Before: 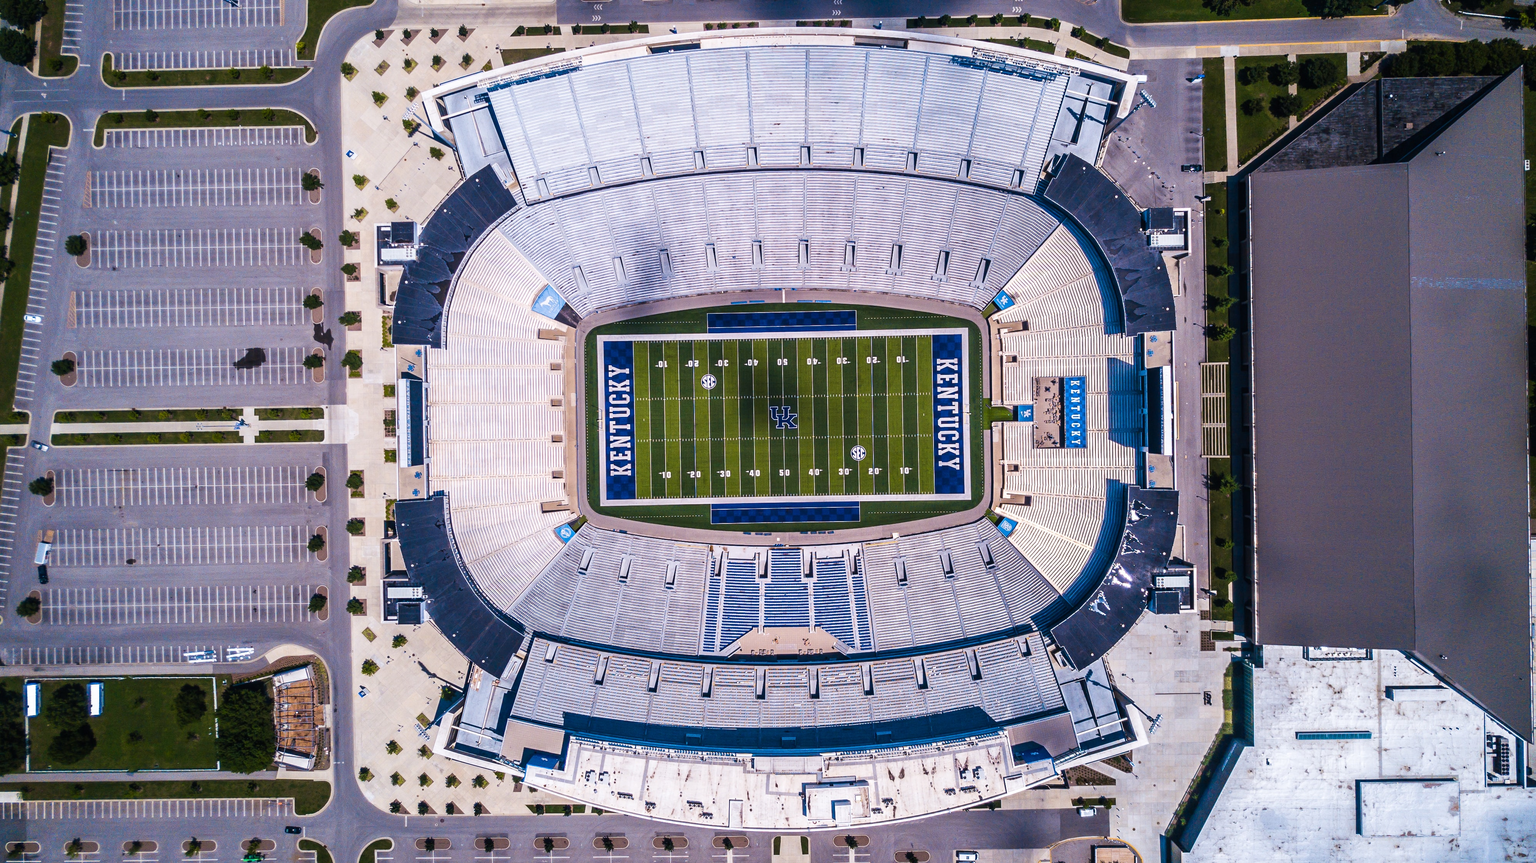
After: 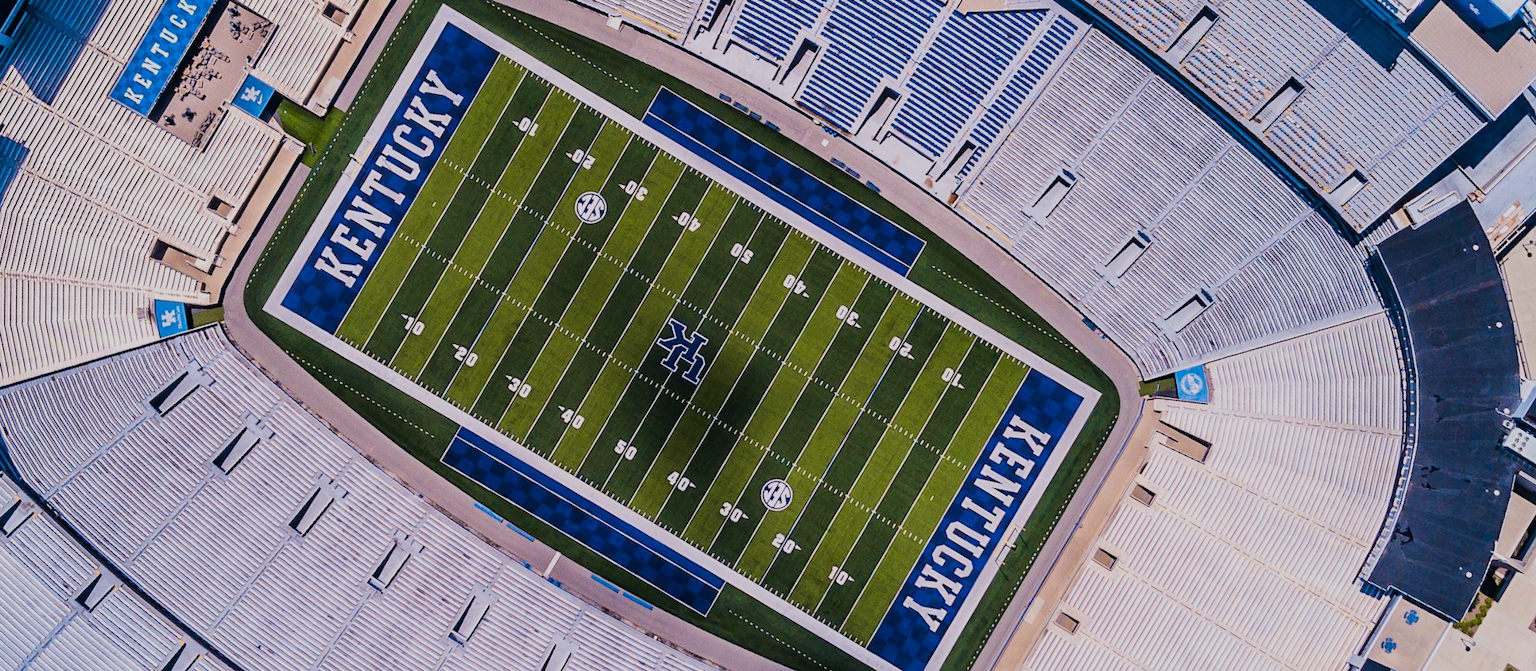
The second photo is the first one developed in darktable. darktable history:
filmic rgb: black relative exposure -7.65 EV, white relative exposure 4.56 EV, threshold 2.97 EV, structure ↔ texture 99.77%, hardness 3.61, color science v6 (2022), enable highlight reconstruction true
crop and rotate: angle 148.37°, left 9.135%, top 15.61%, right 4.405%, bottom 17.073%
